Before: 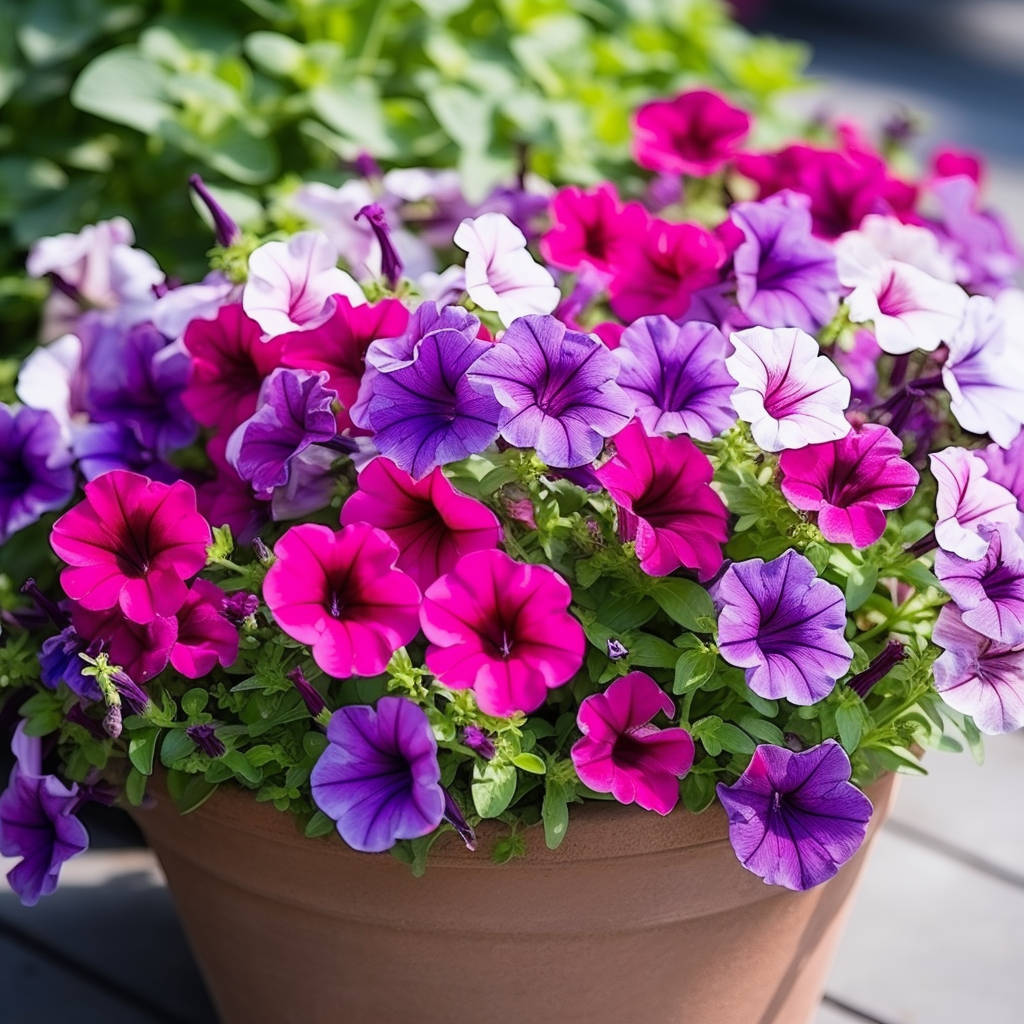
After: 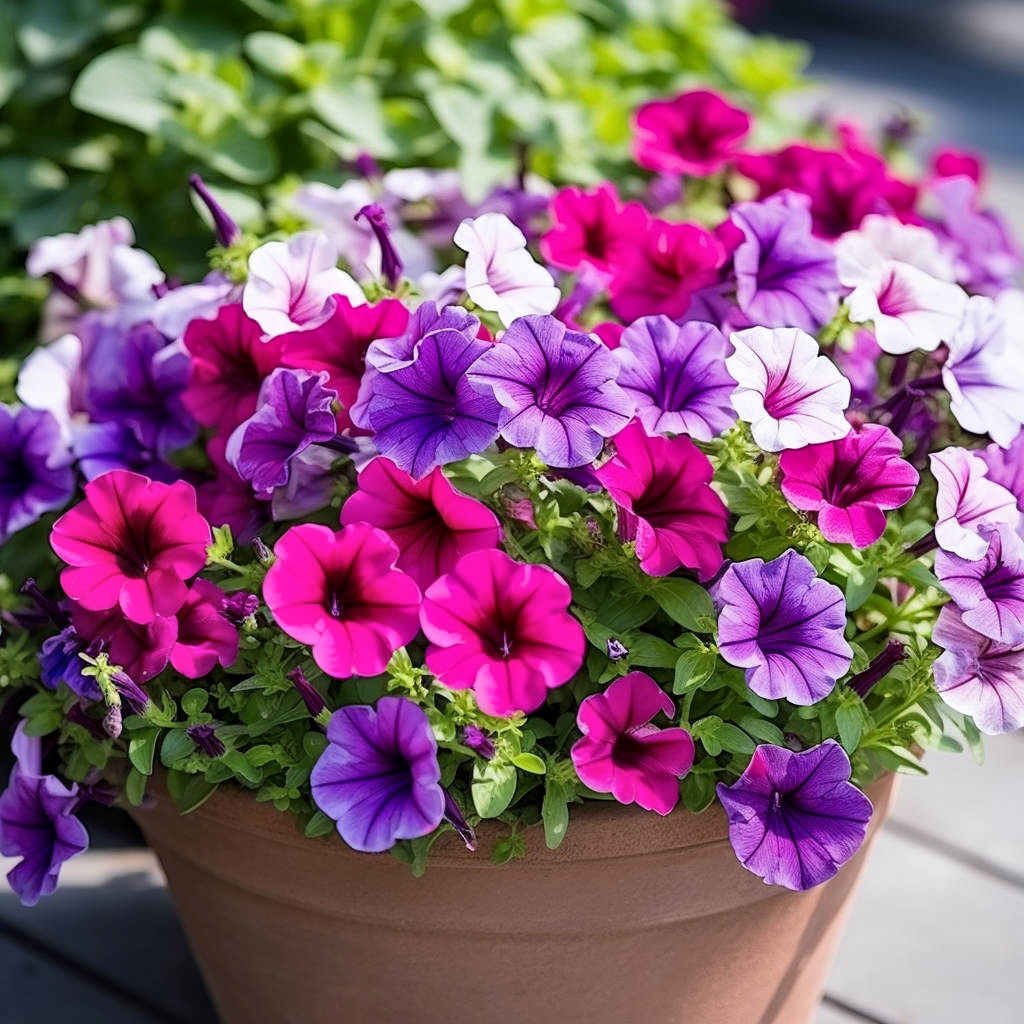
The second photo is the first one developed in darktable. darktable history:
local contrast: mode bilateral grid, contrast 28, coarseness 16, detail 115%, midtone range 0.2
shadows and highlights: shadows 30.86, highlights 0, soften with gaussian
